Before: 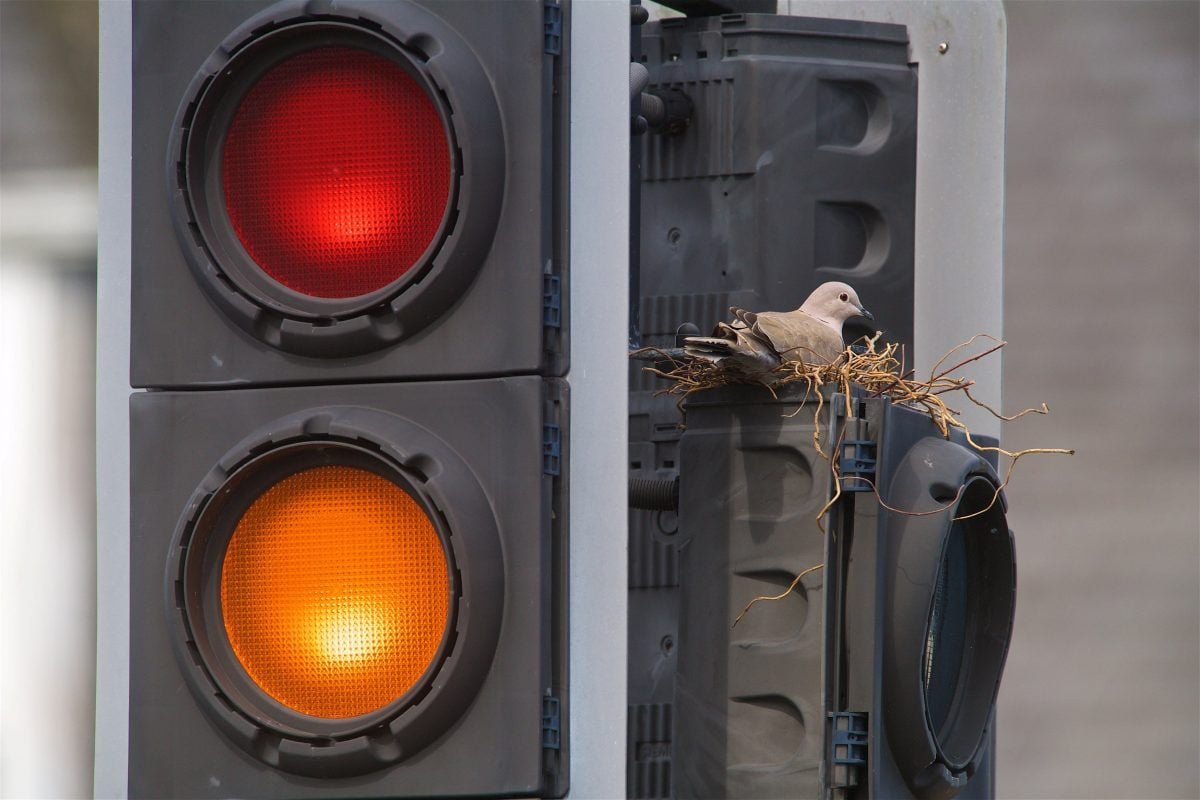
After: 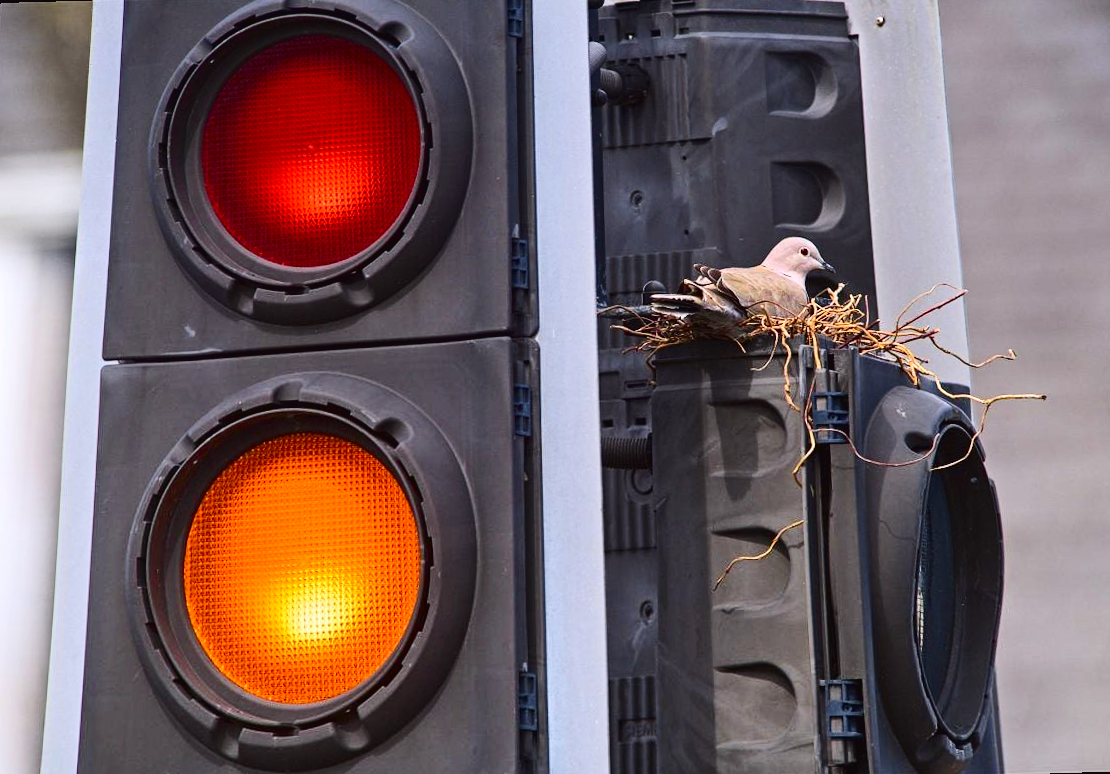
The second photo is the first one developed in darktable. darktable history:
tone curve: curves: ch0 [(0, 0.023) (0.103, 0.087) (0.295, 0.297) (0.445, 0.531) (0.553, 0.665) (0.735, 0.843) (0.994, 1)]; ch1 [(0, 0) (0.414, 0.395) (0.447, 0.447) (0.485, 0.495) (0.512, 0.523) (0.542, 0.581) (0.581, 0.632) (0.646, 0.715) (1, 1)]; ch2 [(0, 0) (0.369, 0.388) (0.449, 0.431) (0.478, 0.471) (0.516, 0.517) (0.579, 0.624) (0.674, 0.775) (1, 1)], color space Lab, independent channels, preserve colors none
contrast equalizer: octaves 7, y [[0.502, 0.517, 0.543, 0.576, 0.611, 0.631], [0.5 ×6], [0.5 ×6], [0 ×6], [0 ×6]]
rotate and perspective: rotation -1.68°, lens shift (vertical) -0.146, crop left 0.049, crop right 0.912, crop top 0.032, crop bottom 0.96
white balance: red 0.974, blue 1.044
